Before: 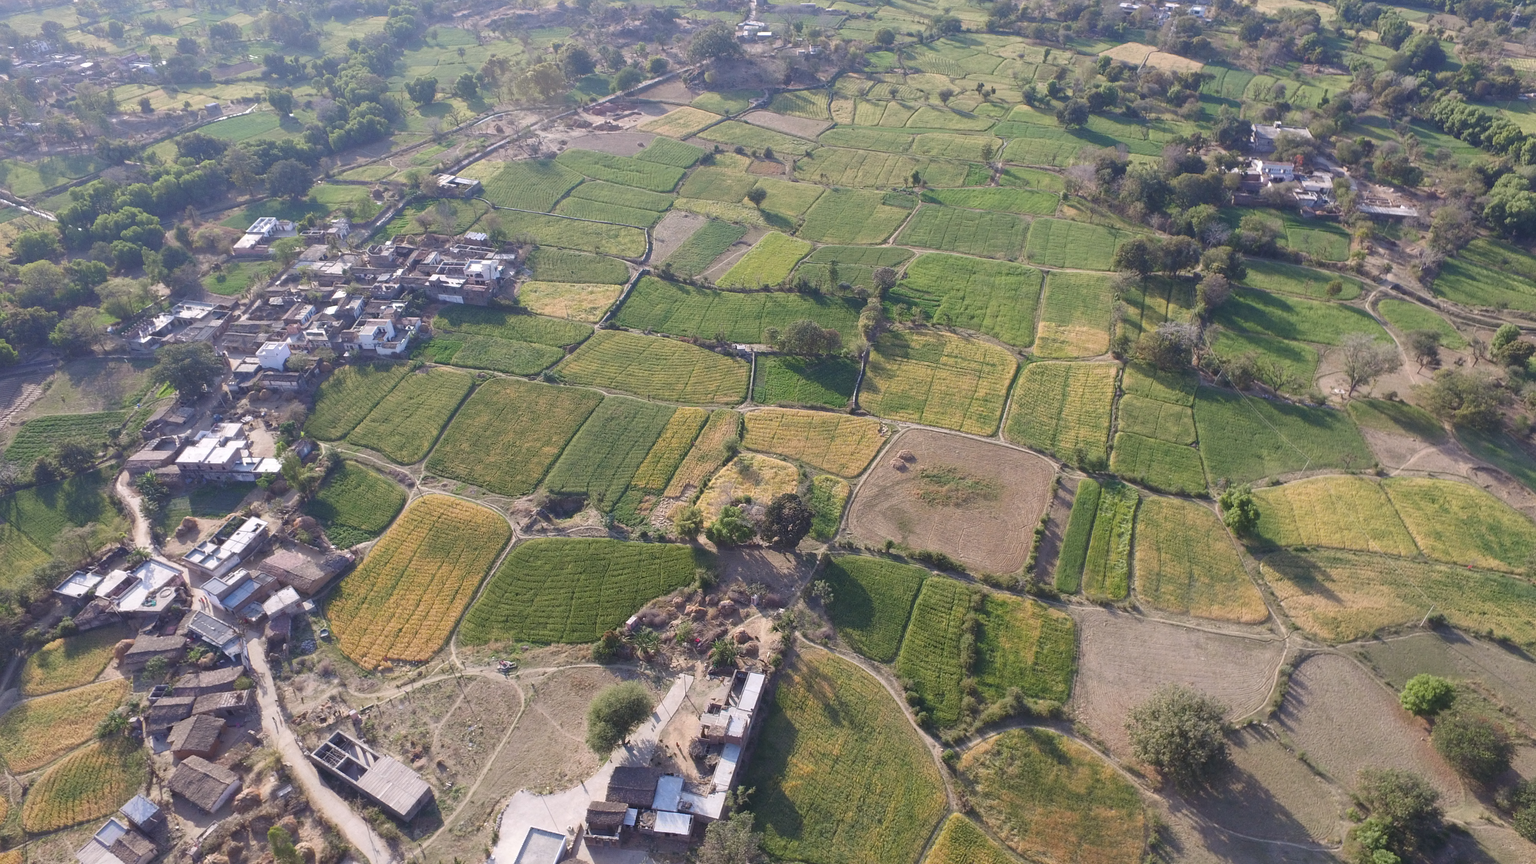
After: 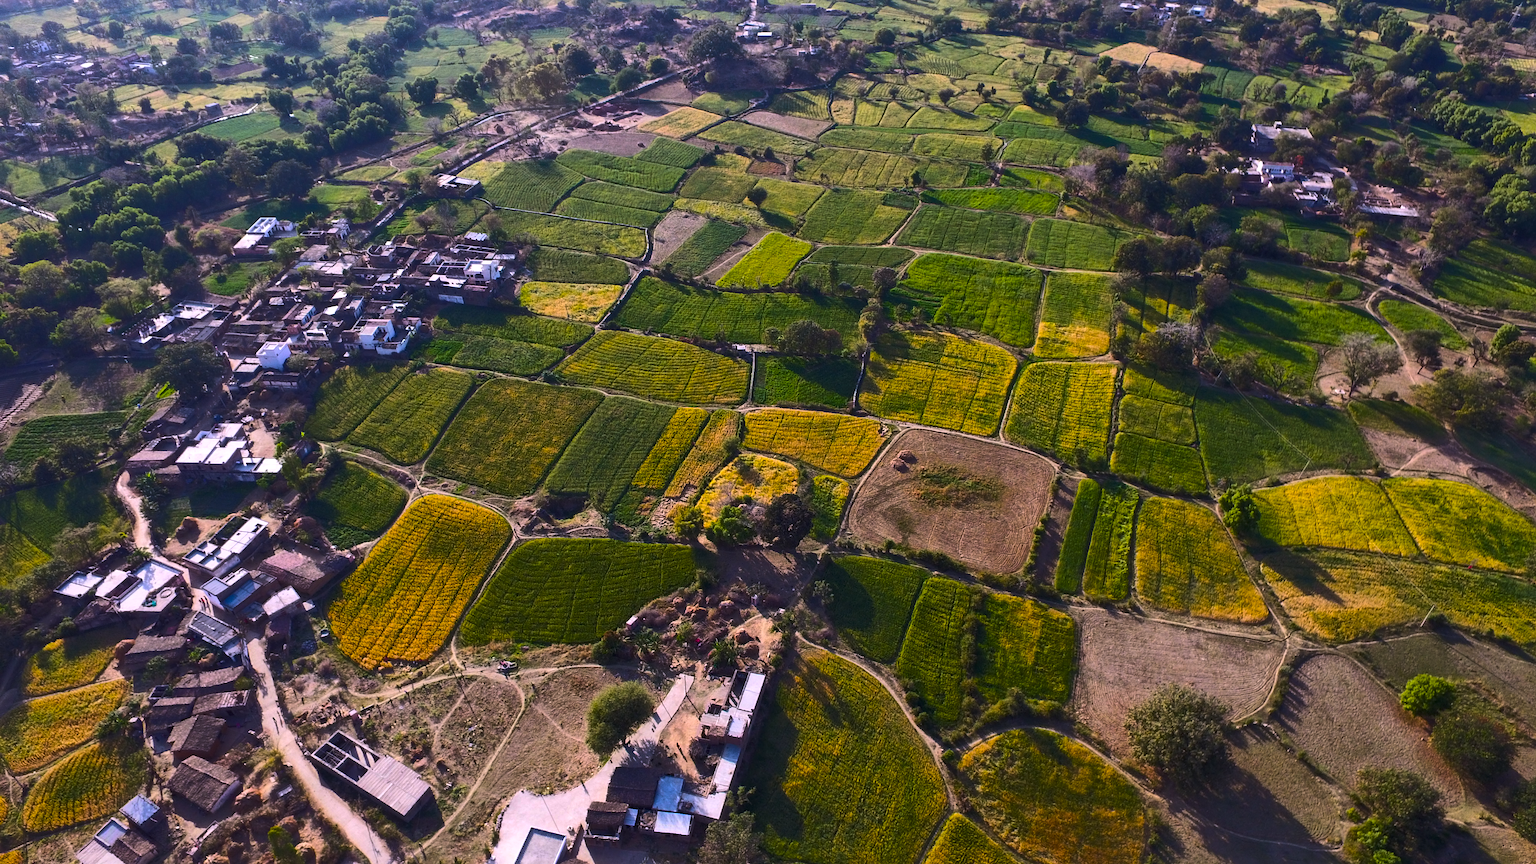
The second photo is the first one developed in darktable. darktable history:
color calibration: illuminant custom, x 0.348, y 0.366, temperature 4940.58 K
color balance rgb: linear chroma grading › global chroma 40.15%, perceptual saturation grading › global saturation 60.58%, perceptual saturation grading › highlights 20.44%, perceptual saturation grading › shadows -50.36%, perceptual brilliance grading › highlights 2.19%, perceptual brilliance grading › mid-tones -50.36%, perceptual brilliance grading › shadows -50.36%
local contrast: mode bilateral grid, contrast 20, coarseness 50, detail 130%, midtone range 0.2
